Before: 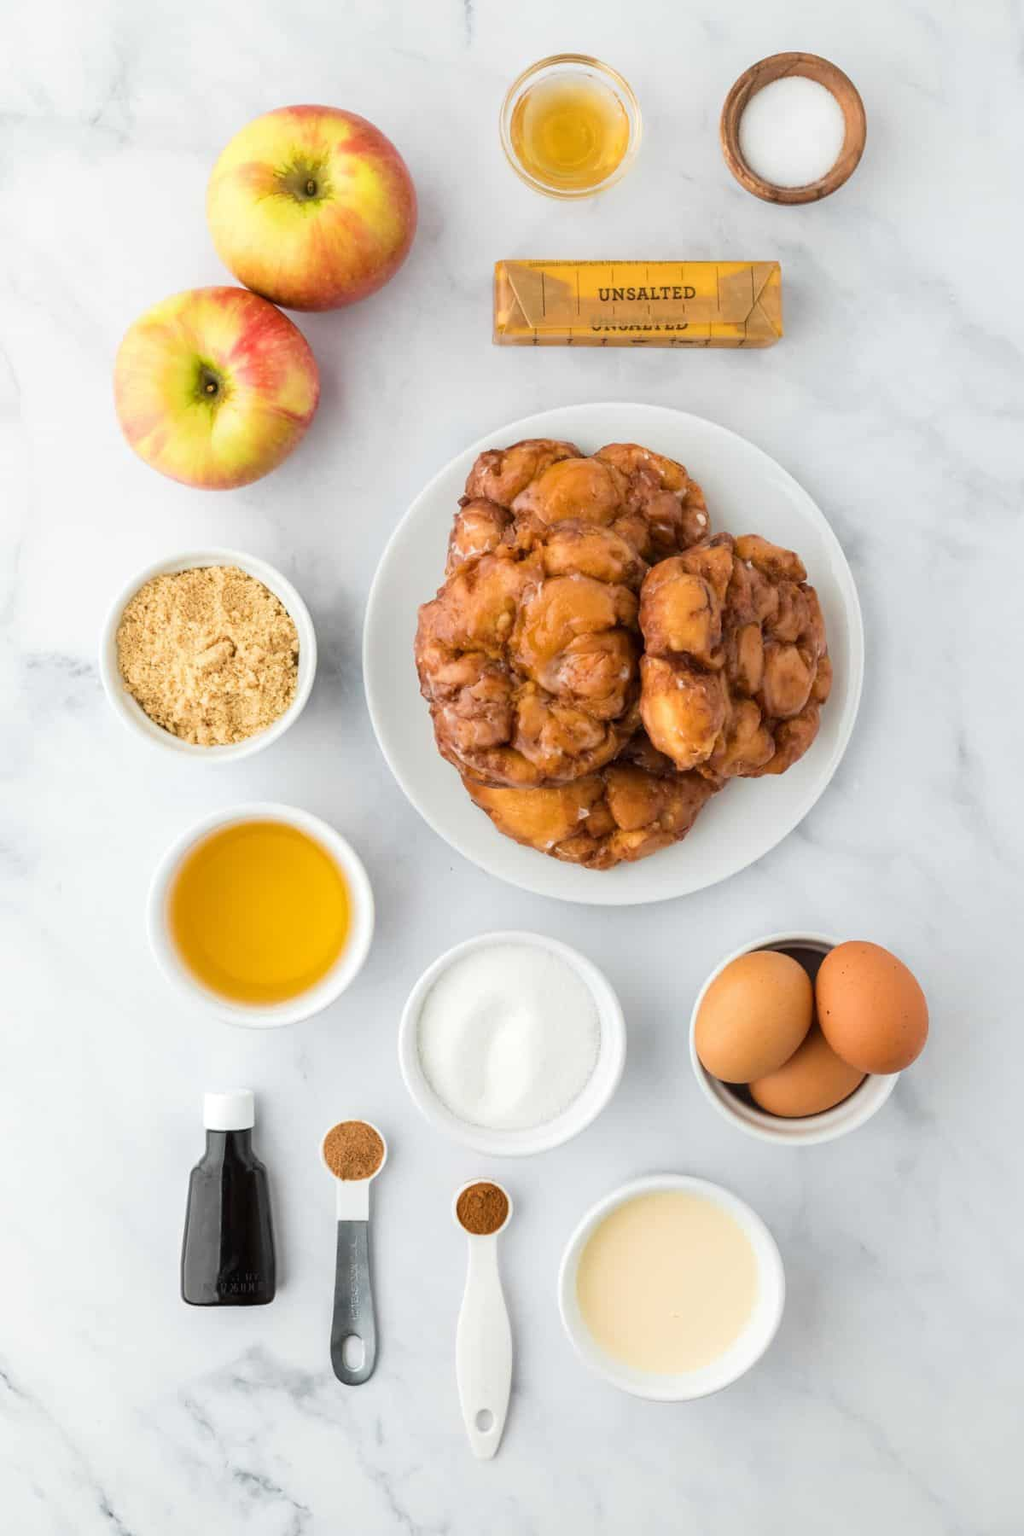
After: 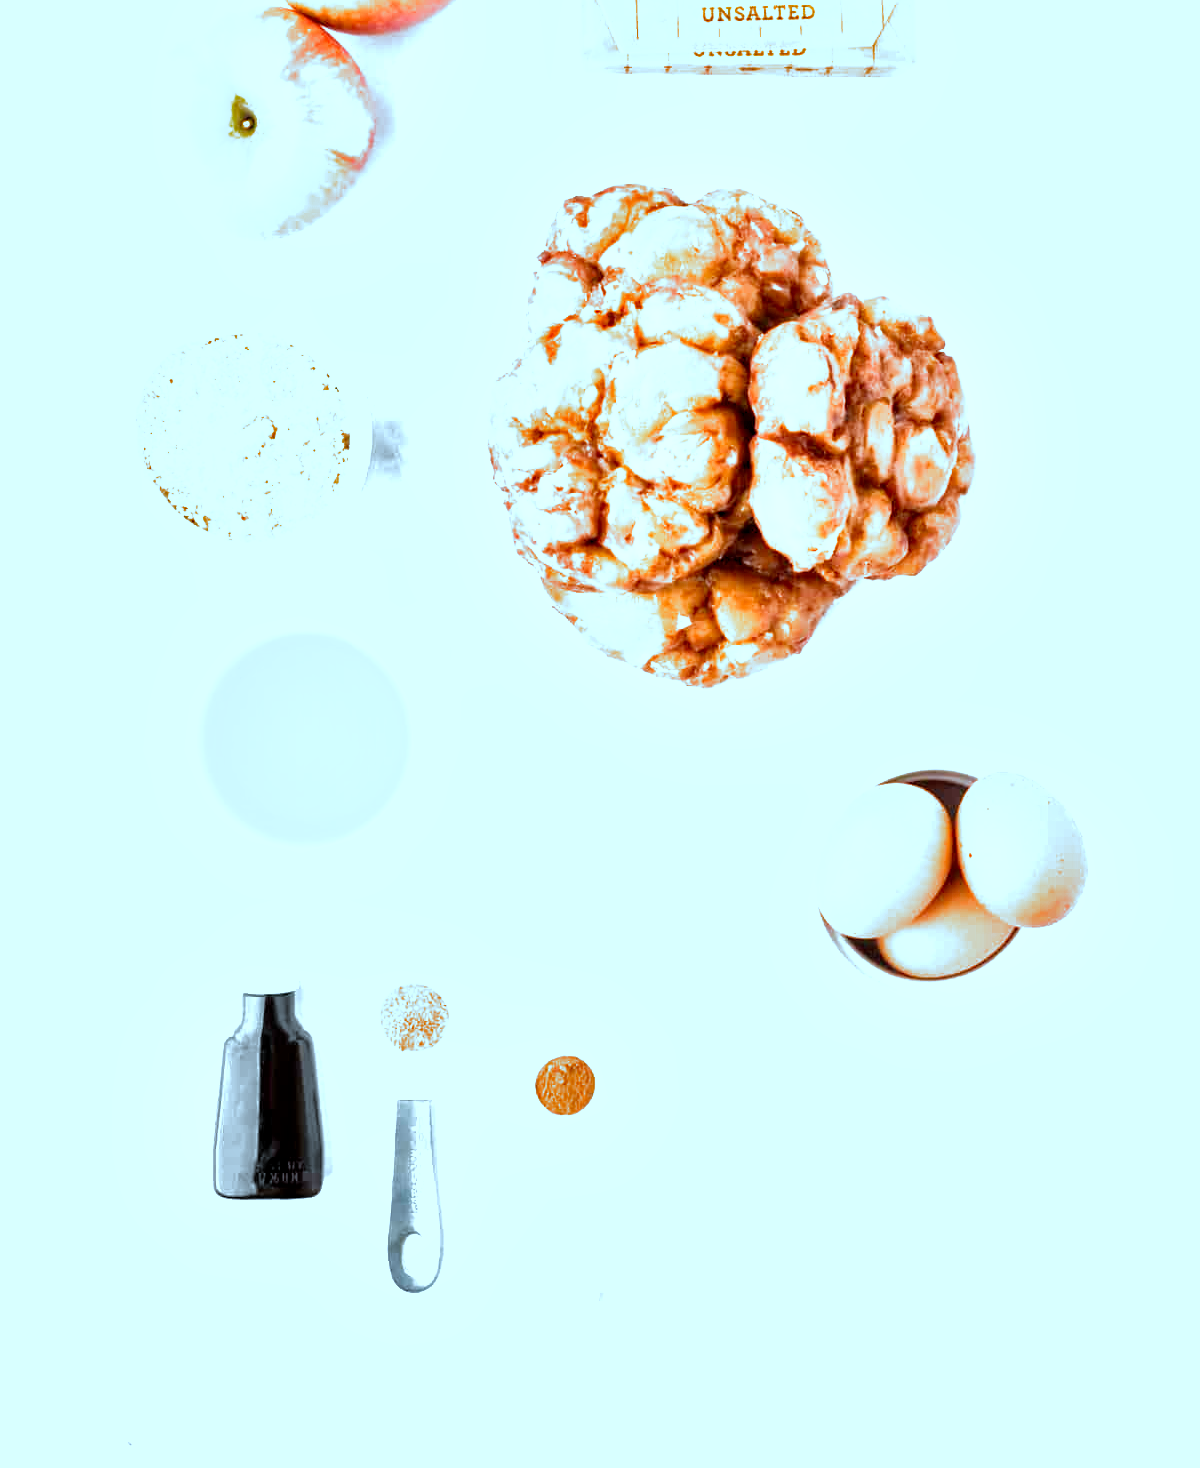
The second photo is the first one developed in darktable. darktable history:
exposure: black level correction 0.001, exposure 1.719 EV, compensate highlight preservation false
crop and rotate: top 18.407%
filmic rgb: black relative exposure -8.26 EV, white relative exposure 2.2 EV, threshold 3.02 EV, structure ↔ texture 99.13%, target white luminance 99.966%, hardness 7.13, latitude 75.38%, contrast 1.314, highlights saturation mix -1.91%, shadows ↔ highlights balance 29.85%, add noise in highlights 0.001, preserve chrominance no, color science v3 (2019), use custom middle-gray values true, contrast in highlights soft, enable highlight reconstruction true
color correction: highlights a* -10.43, highlights b* -19.31
local contrast: mode bilateral grid, contrast 21, coarseness 50, detail 172%, midtone range 0.2
